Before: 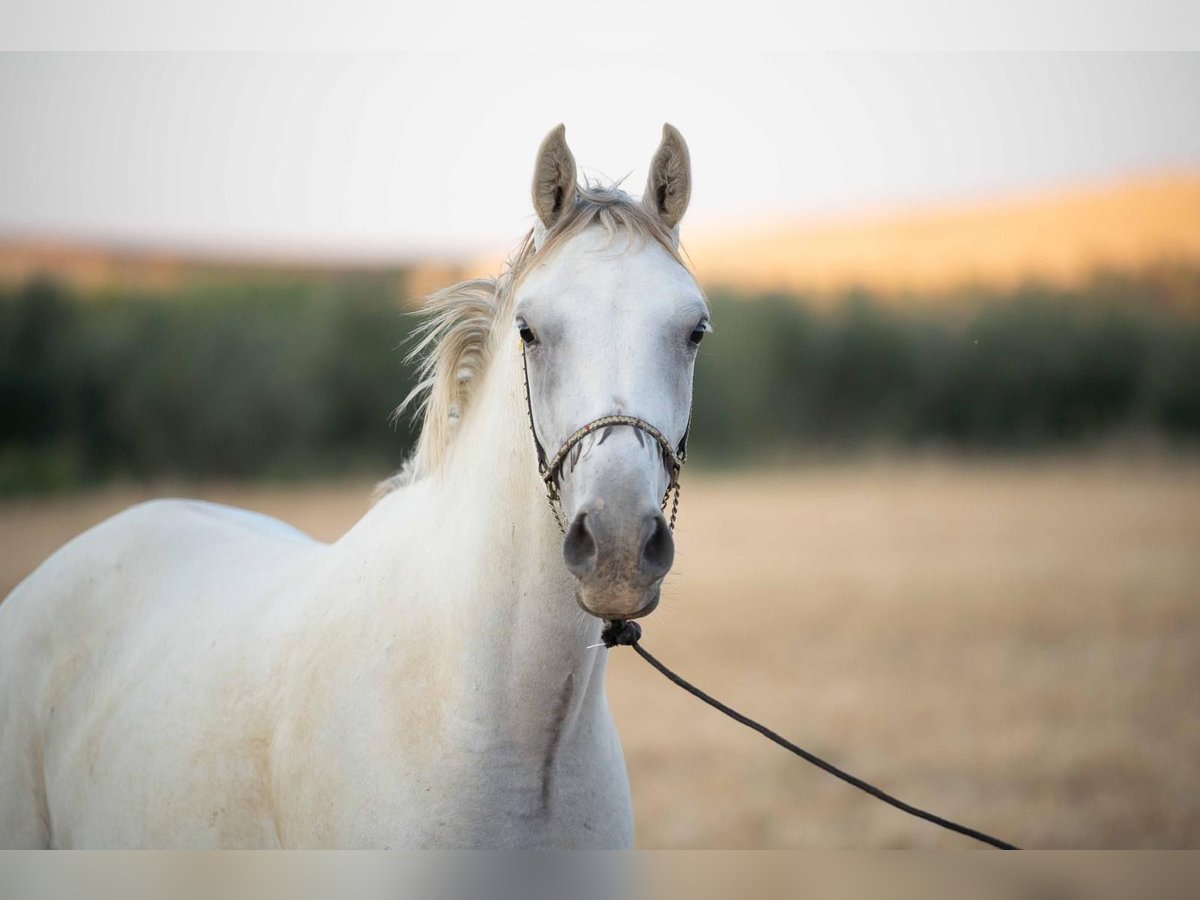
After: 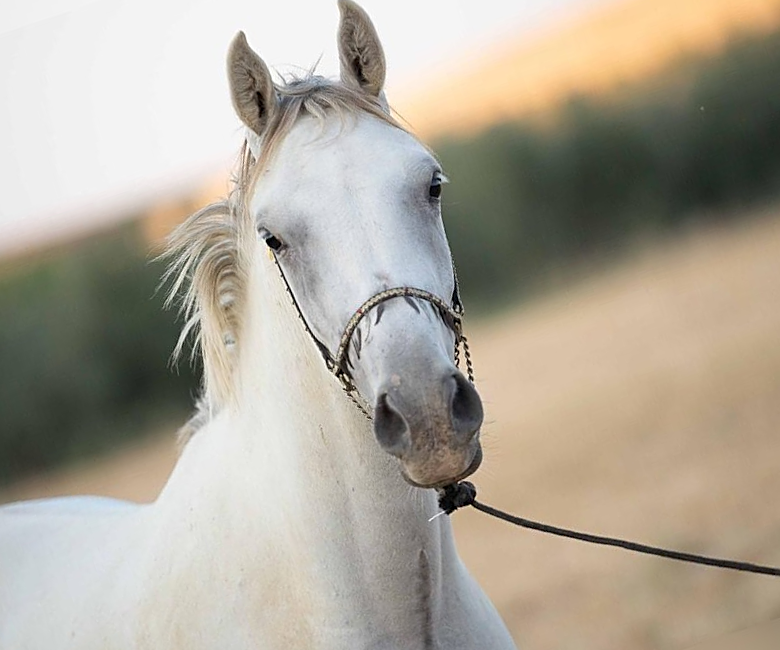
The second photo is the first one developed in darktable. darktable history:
sharpen: amount 0.492
crop and rotate: angle 18.3°, left 6.875%, right 4.194%, bottom 1.087%
